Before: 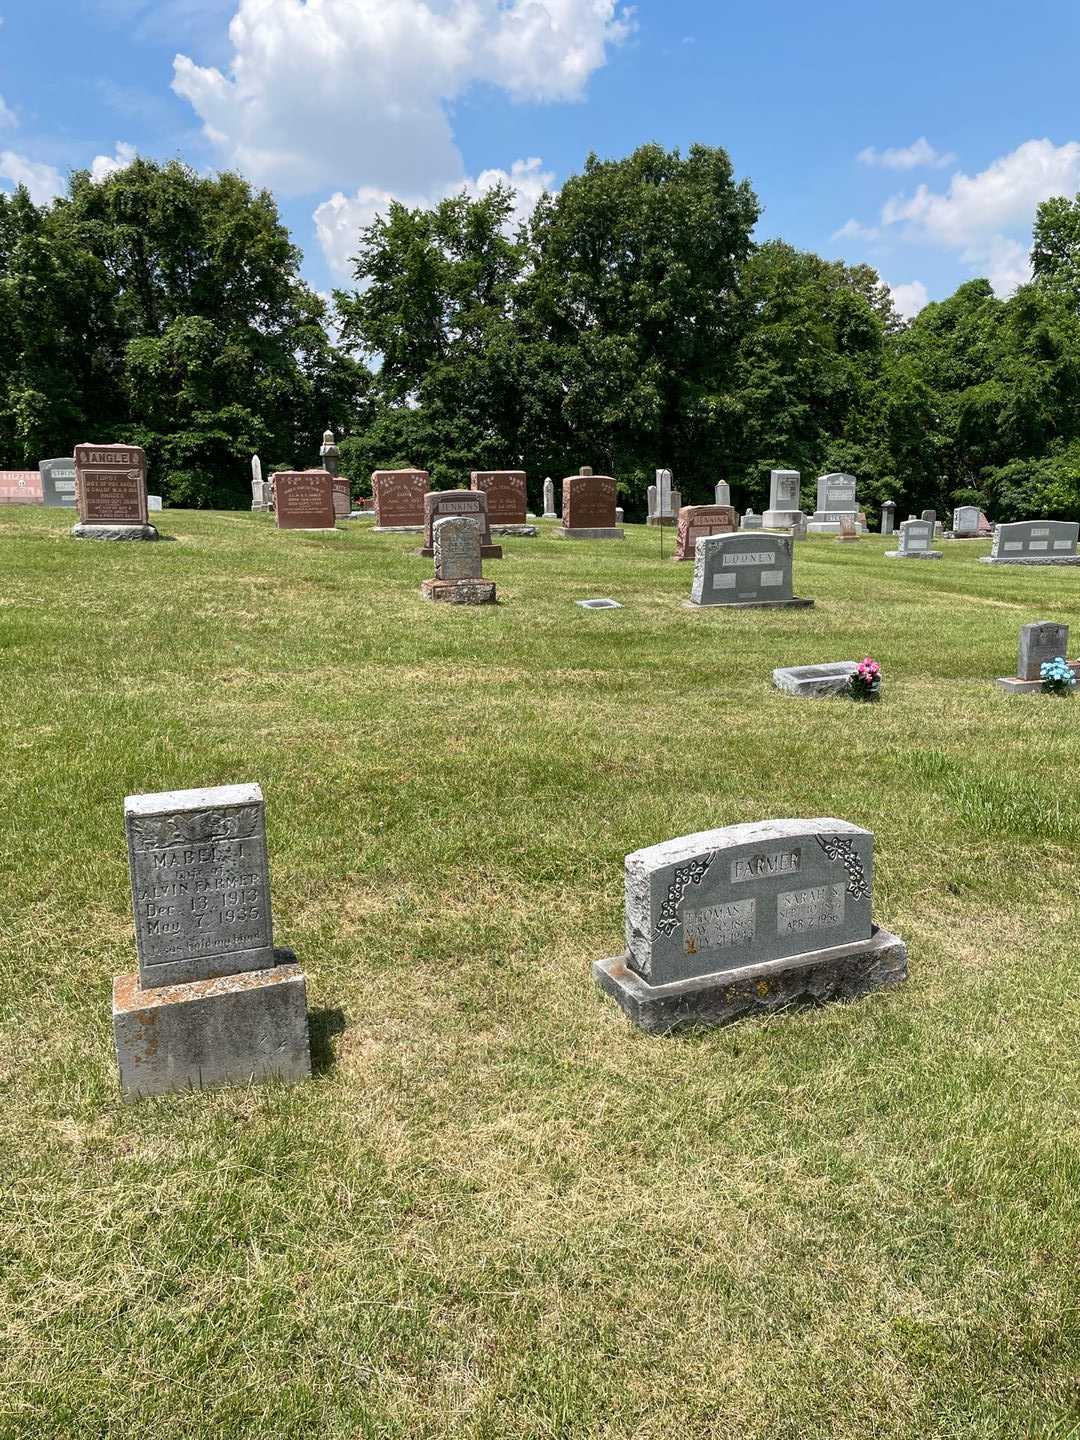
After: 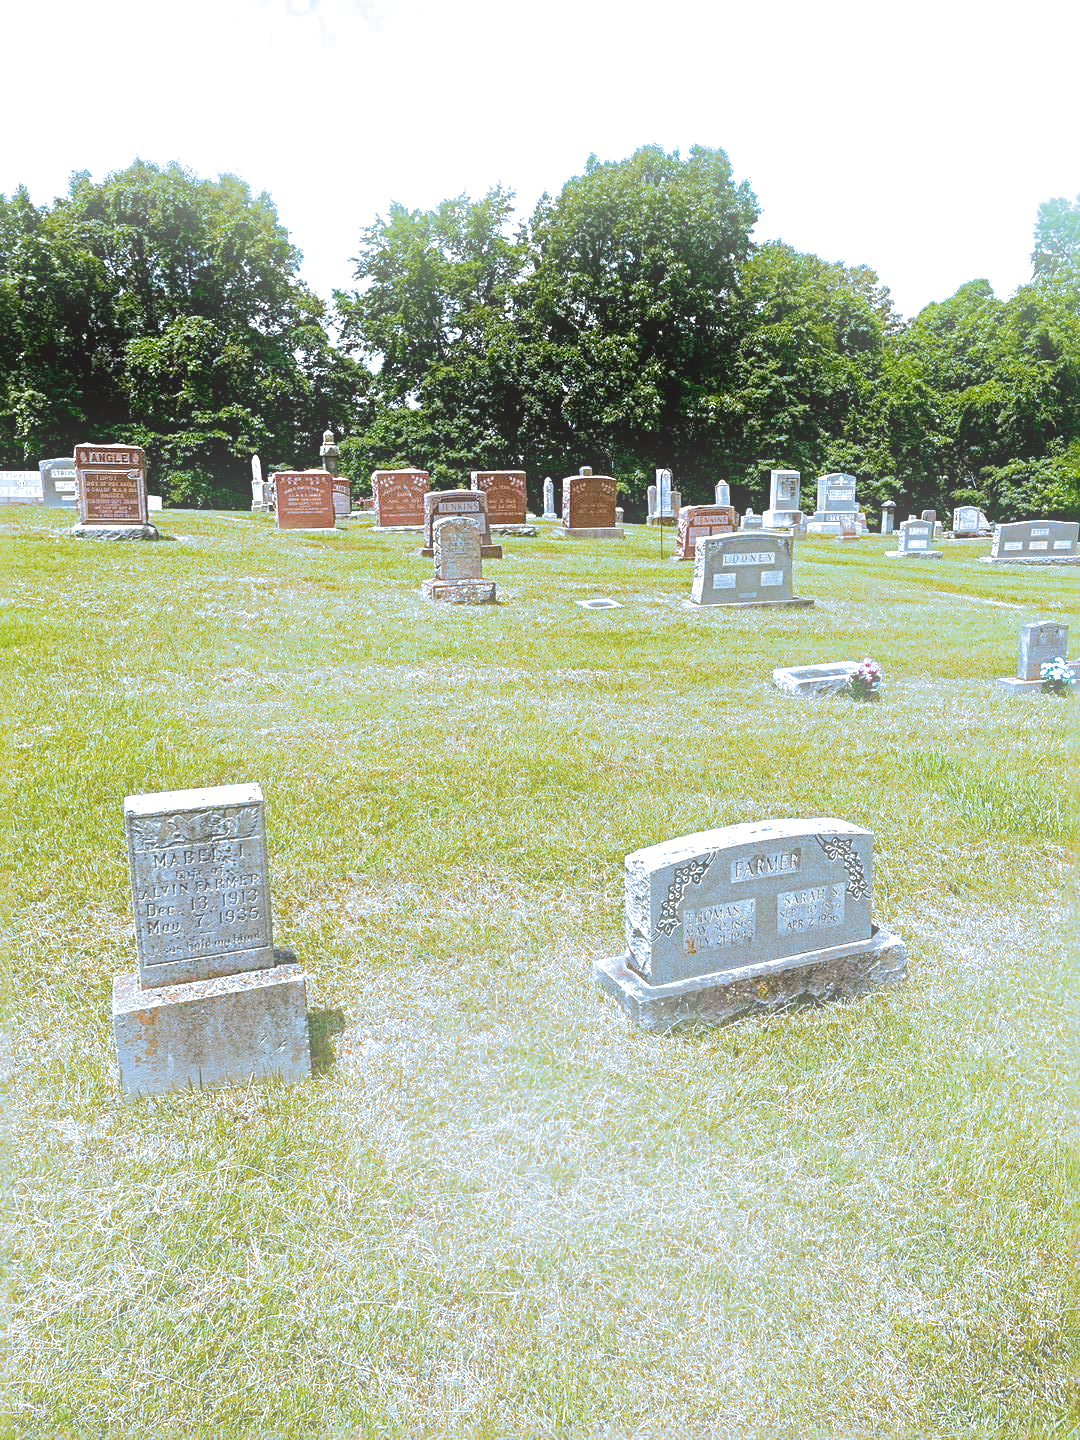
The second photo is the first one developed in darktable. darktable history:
bloom: on, module defaults
sharpen: radius 4.883
exposure: black level correction 0, exposure 0.7 EV, compensate exposure bias true, compensate highlight preservation false
split-toning: shadows › hue 351.18°, shadows › saturation 0.86, highlights › hue 218.82°, highlights › saturation 0.73, balance -19.167
color balance rgb: shadows lift › chroma 2%, shadows lift › hue 217.2°, power › chroma 0.25%, power › hue 60°, highlights gain › chroma 1.5%, highlights gain › hue 309.6°, global offset › luminance -0.5%, perceptual saturation grading › global saturation 15%, global vibrance 20%
